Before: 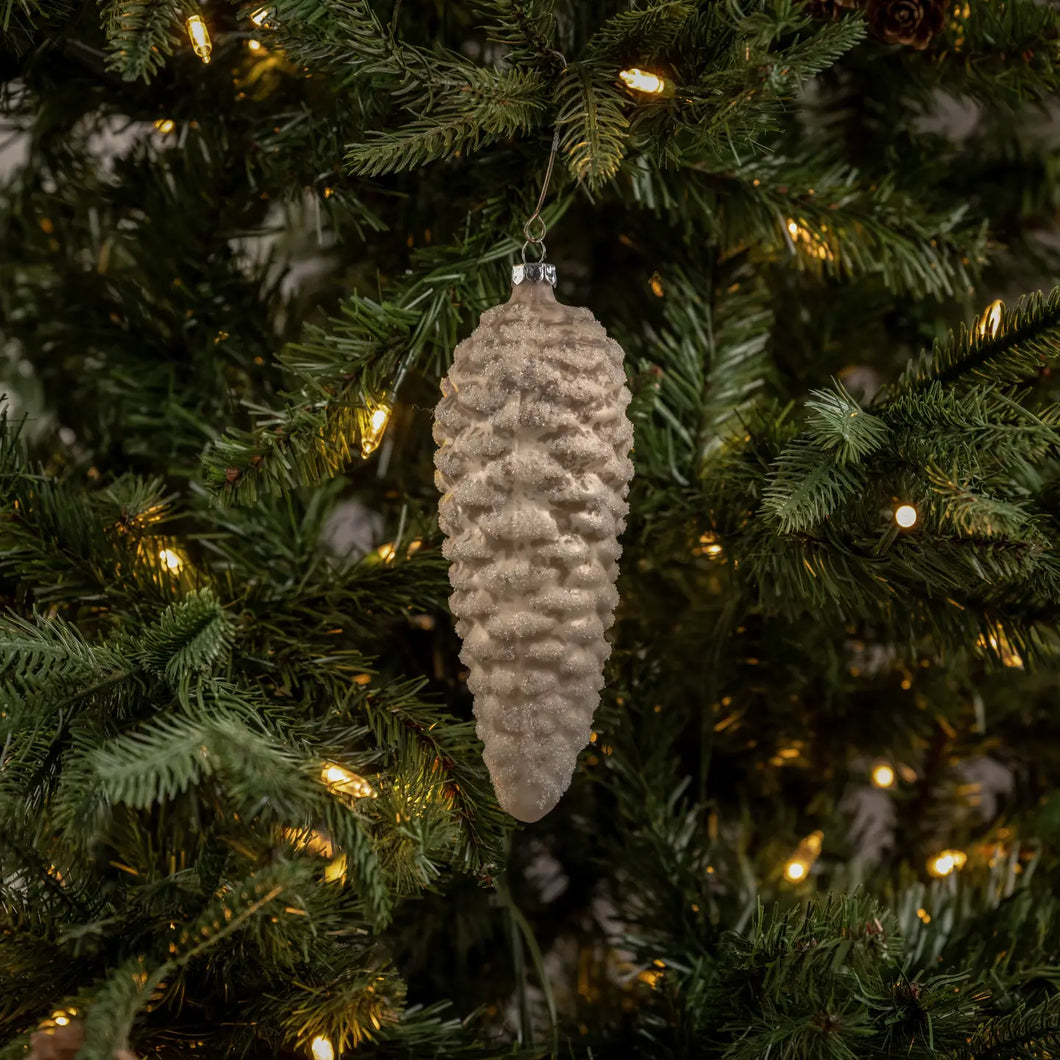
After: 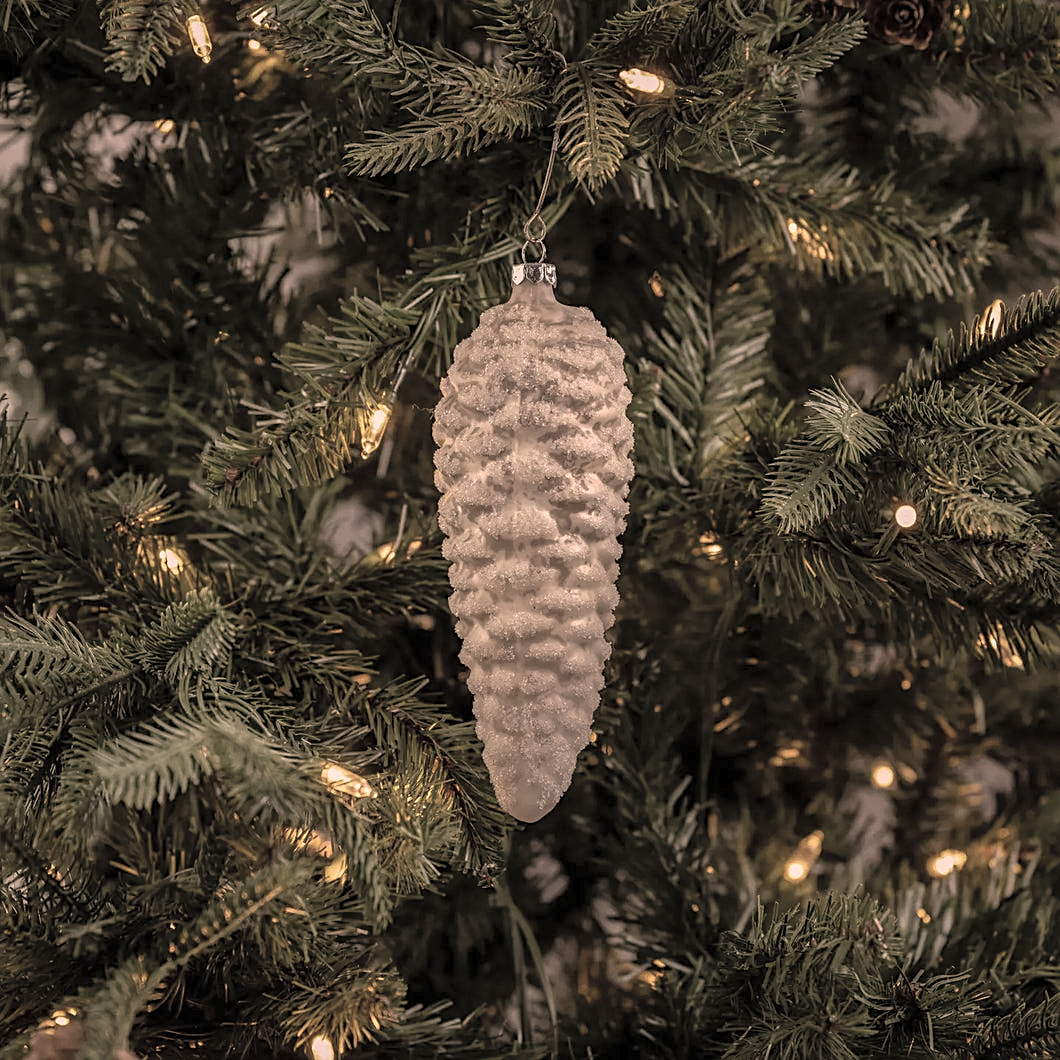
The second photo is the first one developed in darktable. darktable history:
contrast brightness saturation: brightness 0.18, saturation -0.5
sharpen: on, module defaults
color correction: highlights a* 11.96, highlights b* 11.58
